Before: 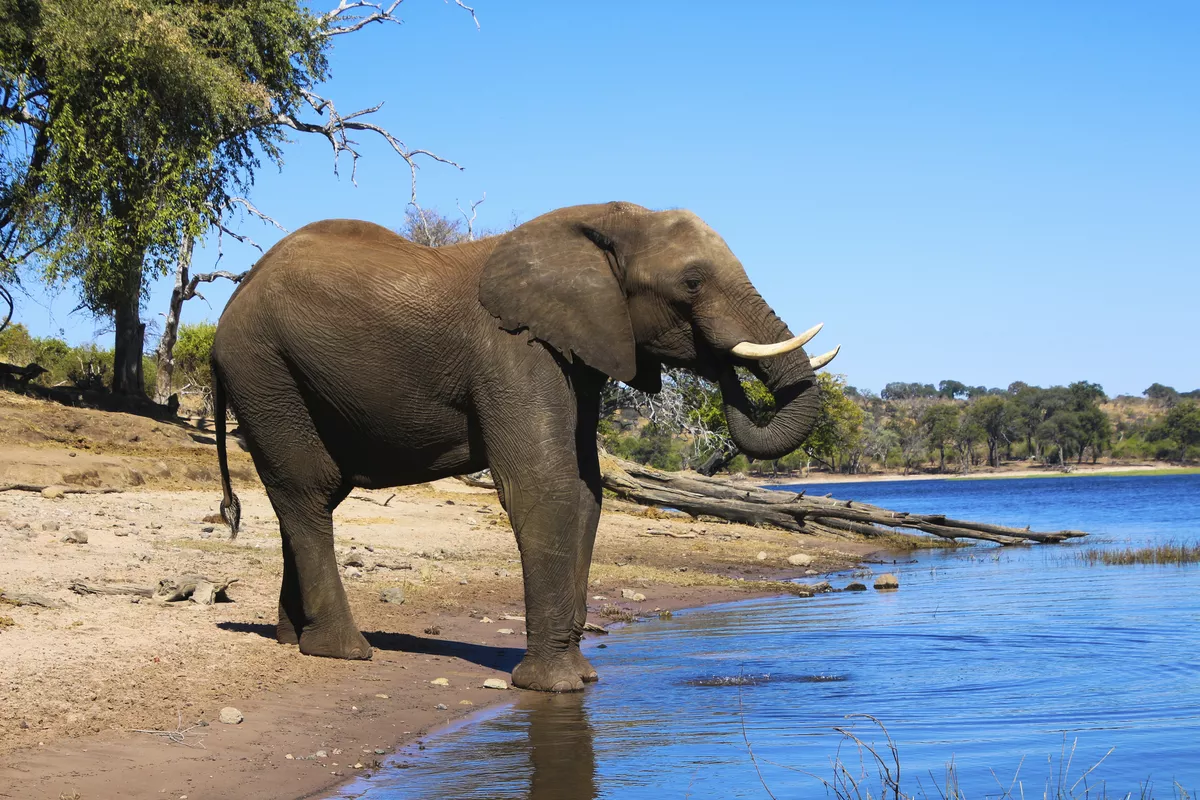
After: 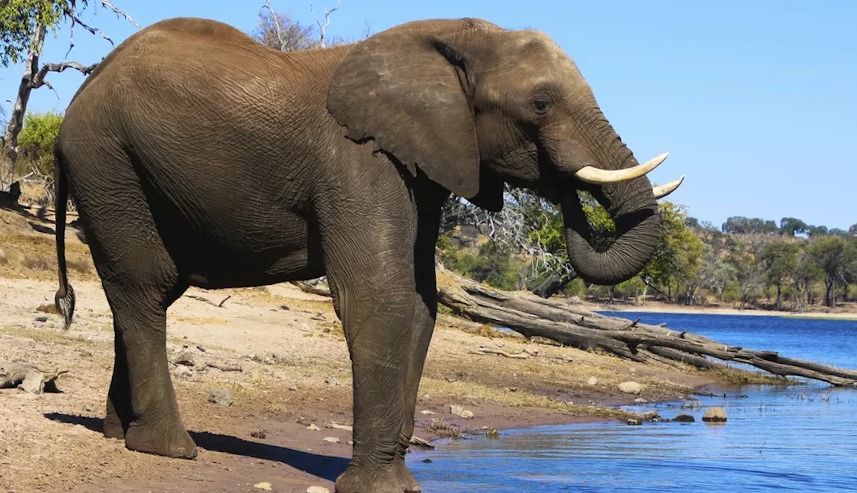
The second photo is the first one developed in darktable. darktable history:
crop and rotate: angle -3.7°, left 9.803%, top 20.653%, right 11.962%, bottom 11.851%
